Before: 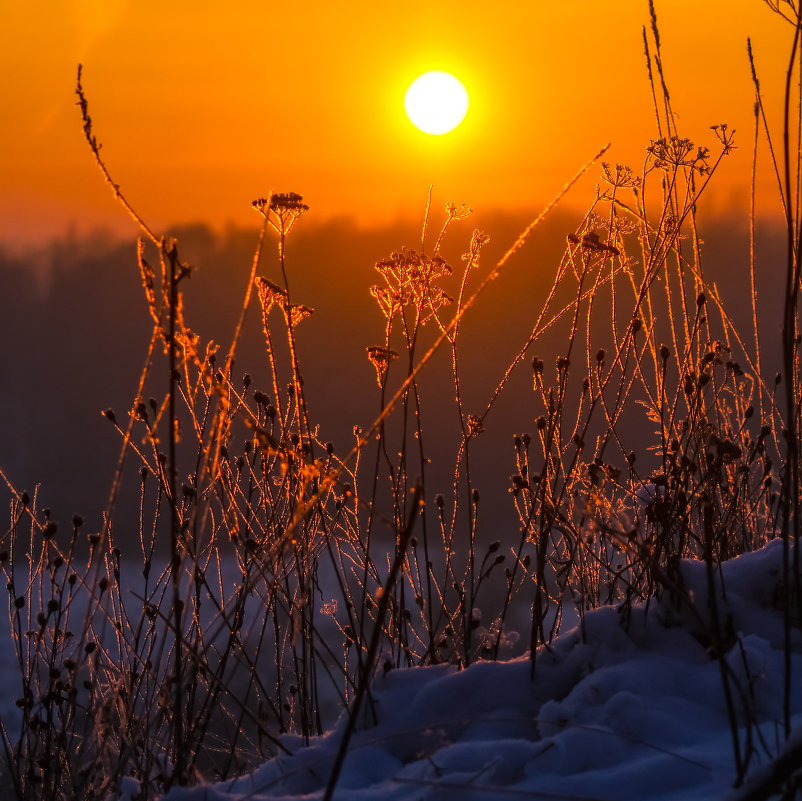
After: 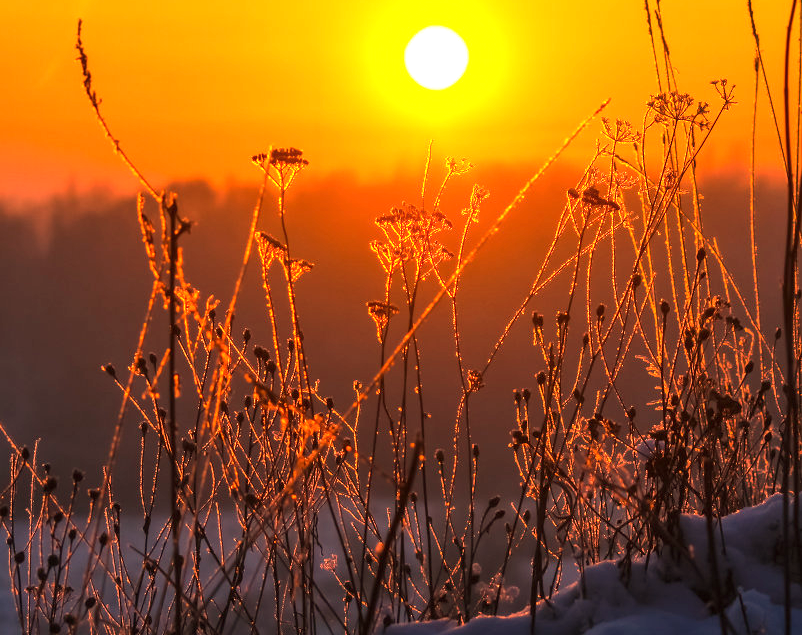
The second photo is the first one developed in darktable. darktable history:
crop and rotate: top 5.667%, bottom 14.937%
exposure: black level correction 0, exposure 0.9 EV, compensate highlight preservation false
white balance: red 1.138, green 0.996, blue 0.812
